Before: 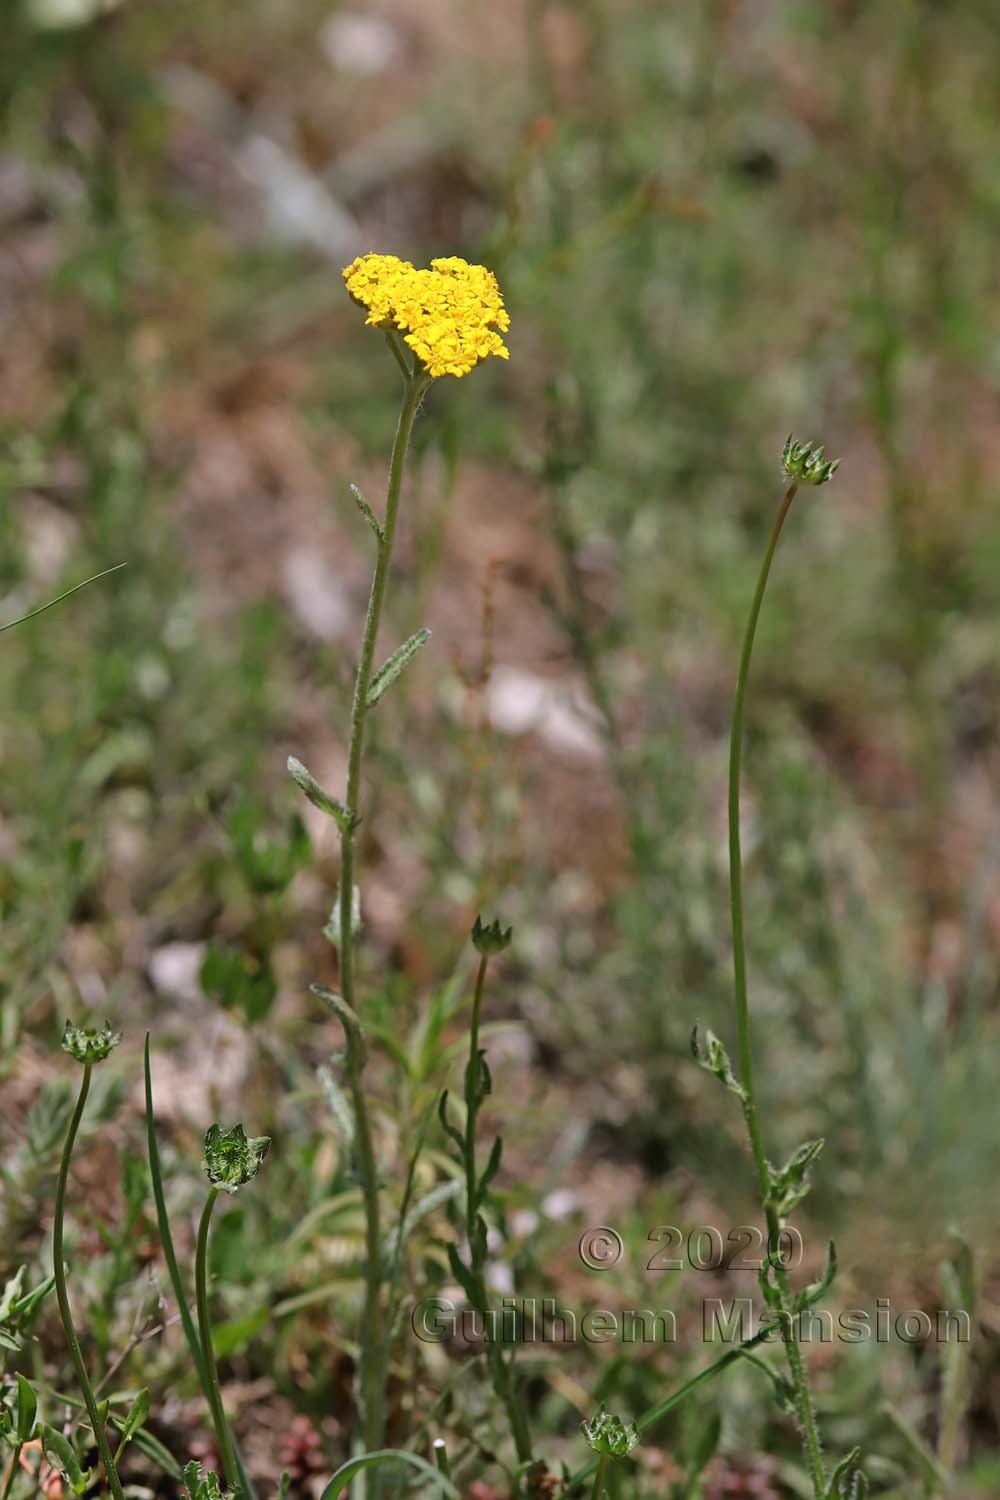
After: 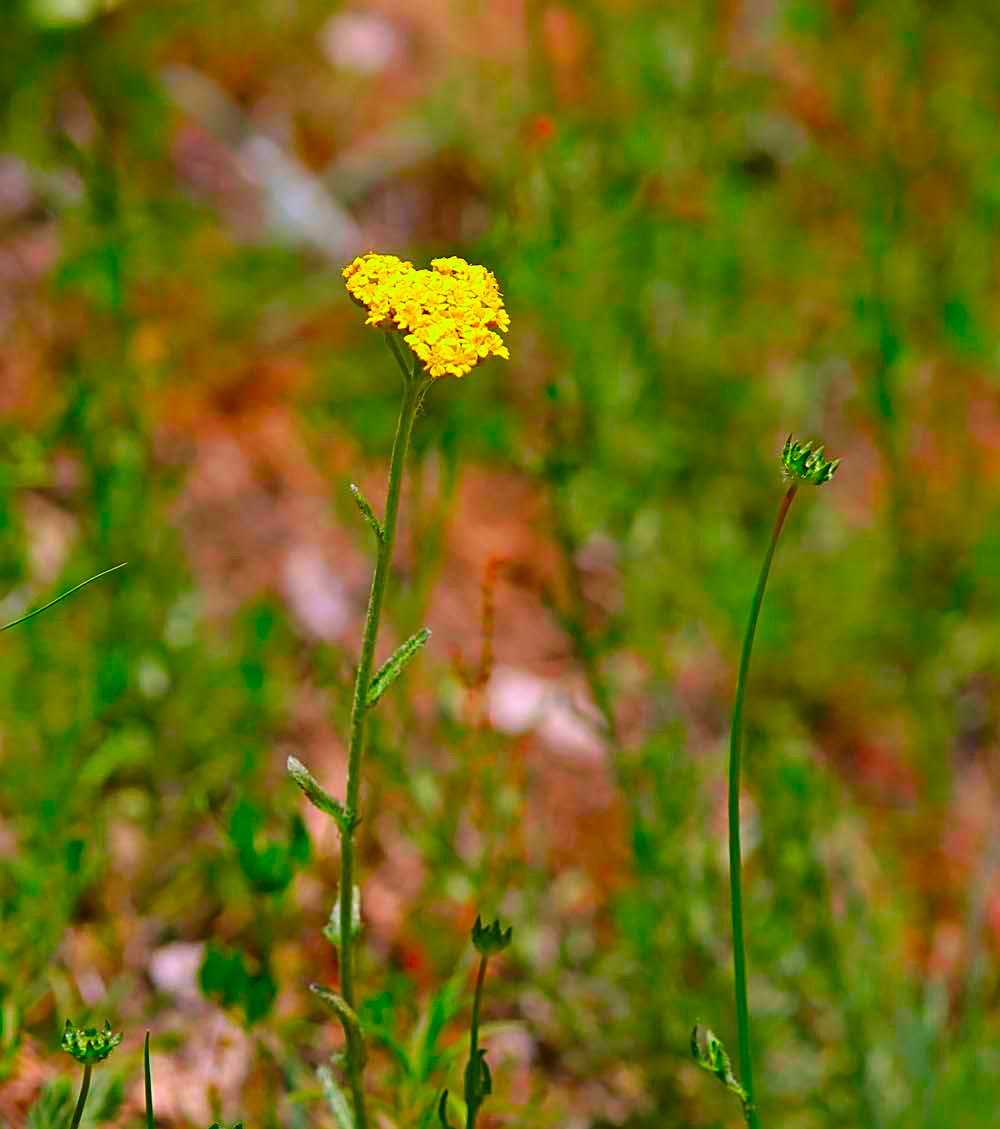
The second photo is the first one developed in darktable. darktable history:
shadows and highlights: shadows 3.72, highlights -18.04, soften with gaussian
crop: bottom 24.691%
sharpen: on, module defaults
color correction: highlights b* 0.051, saturation 2.95
